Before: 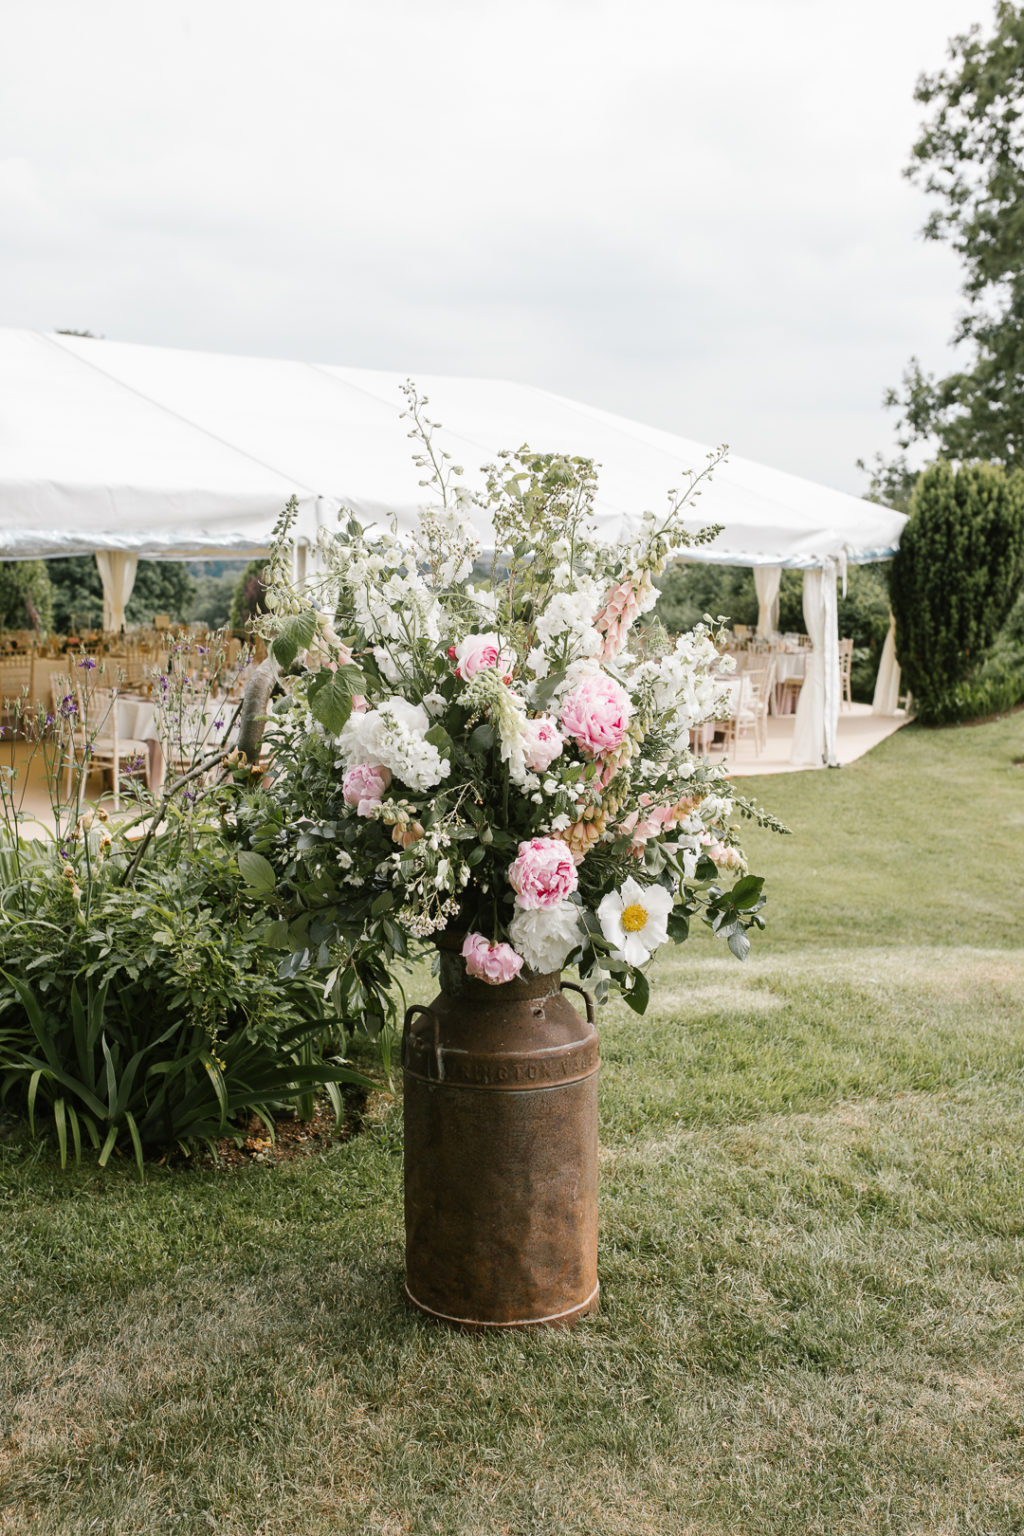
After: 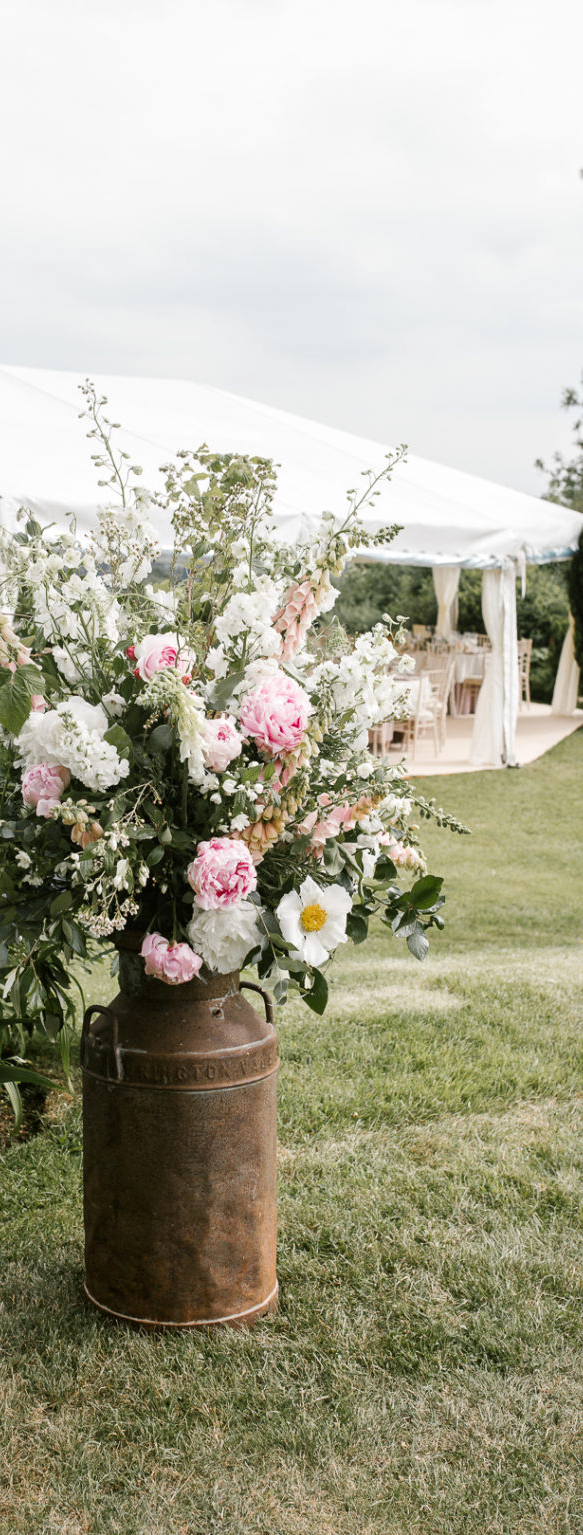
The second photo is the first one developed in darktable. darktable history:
local contrast: mode bilateral grid, contrast 19, coarseness 50, detail 119%, midtone range 0.2
crop: left 31.44%, top 0.003%, right 11.562%
